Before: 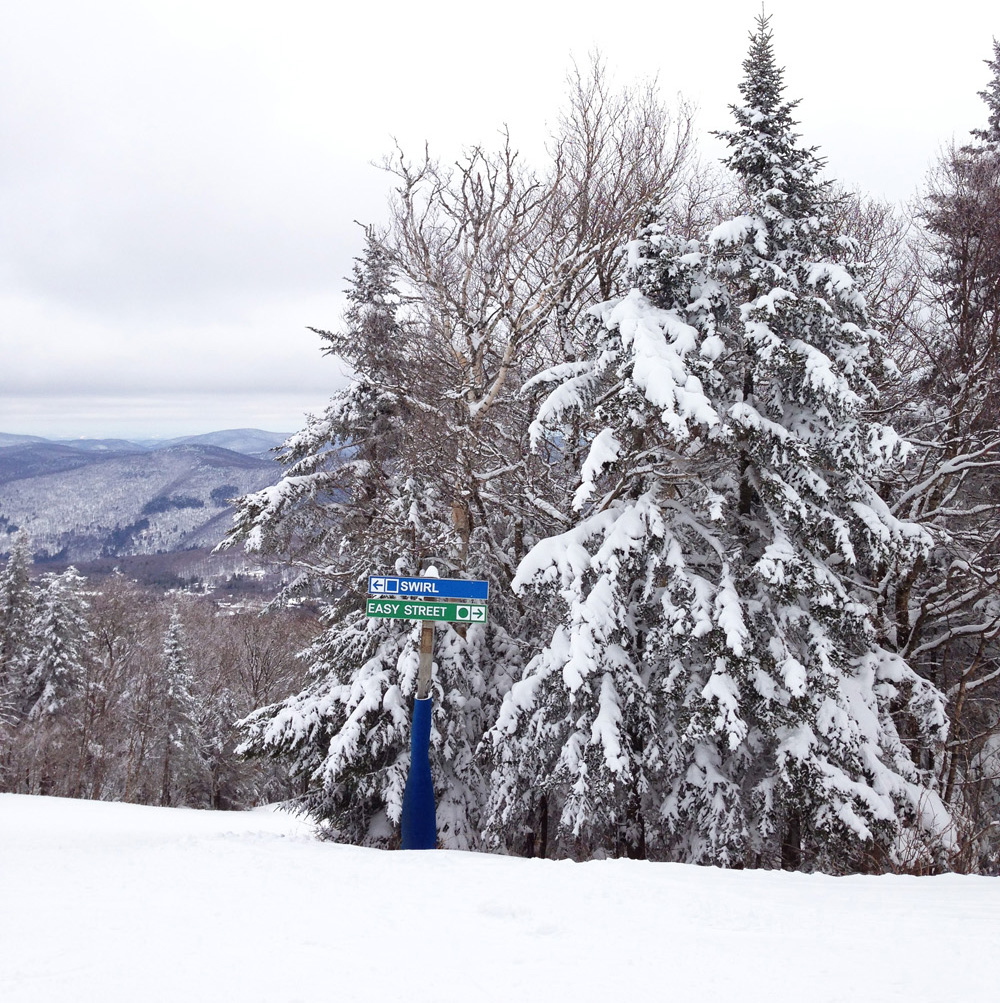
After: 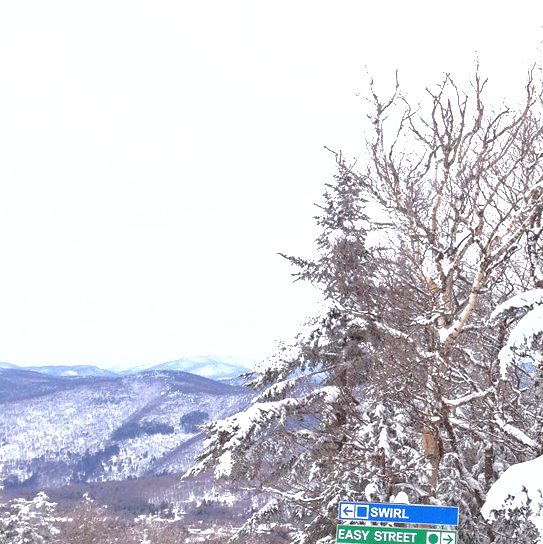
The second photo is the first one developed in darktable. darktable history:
crop and rotate: left 3.043%, top 7.472%, right 42.602%, bottom 38.234%
exposure: black level correction 0, exposure 1 EV, compensate highlight preservation false
tone equalizer: edges refinement/feathering 500, mask exposure compensation -1.57 EV, preserve details no
shadows and highlights: on, module defaults
